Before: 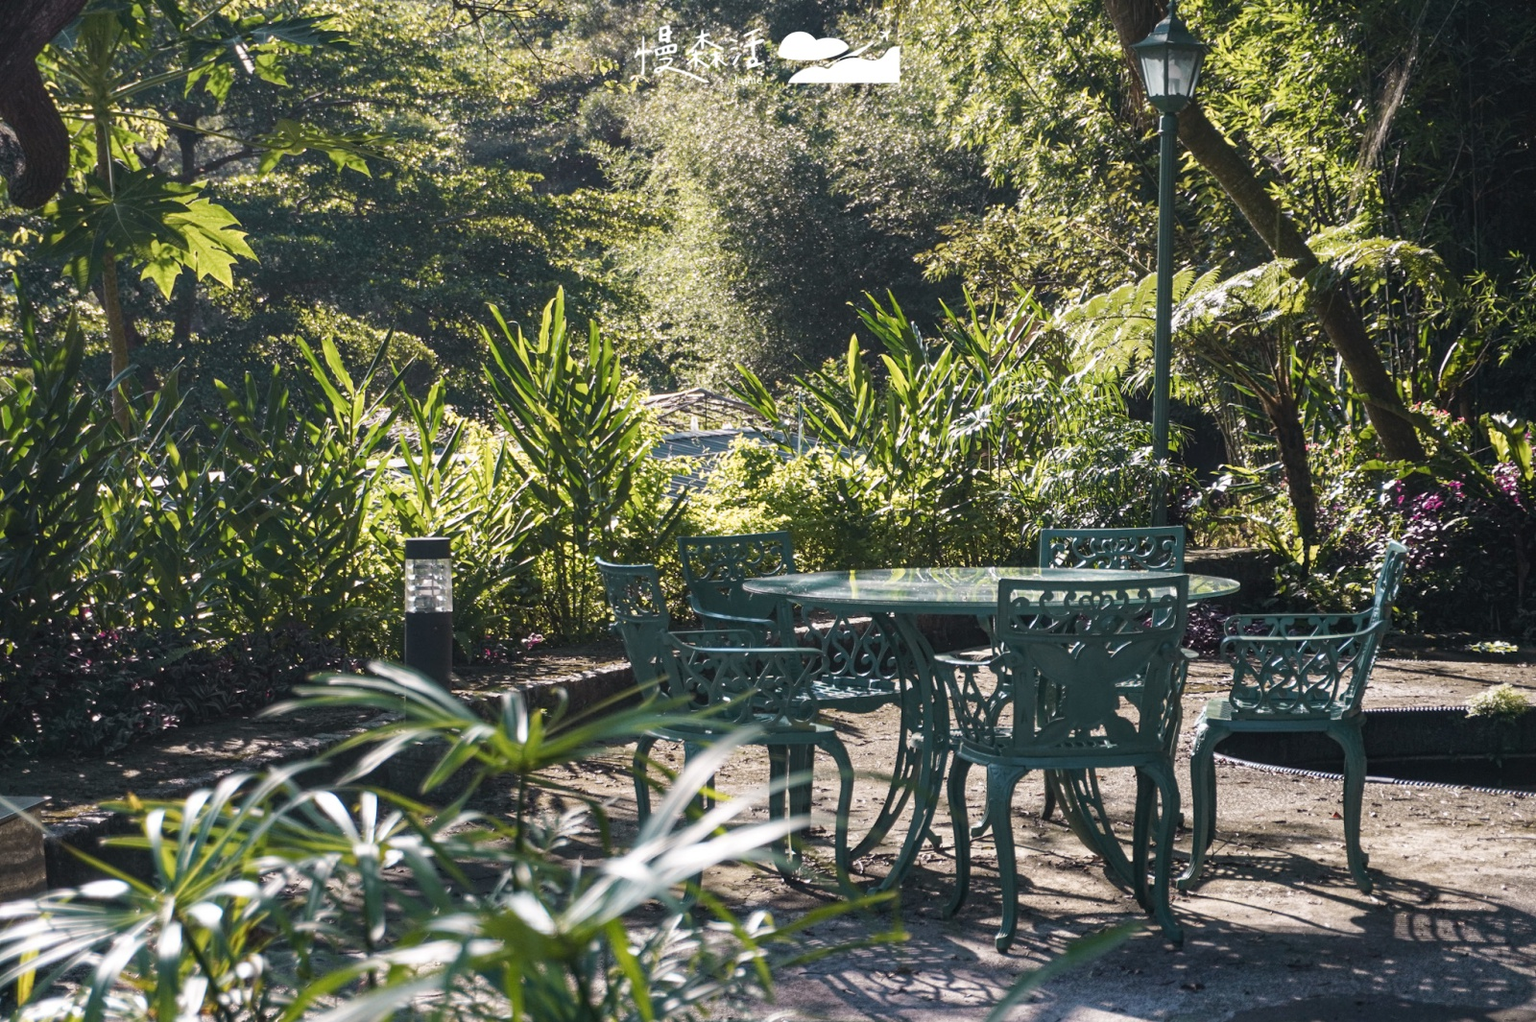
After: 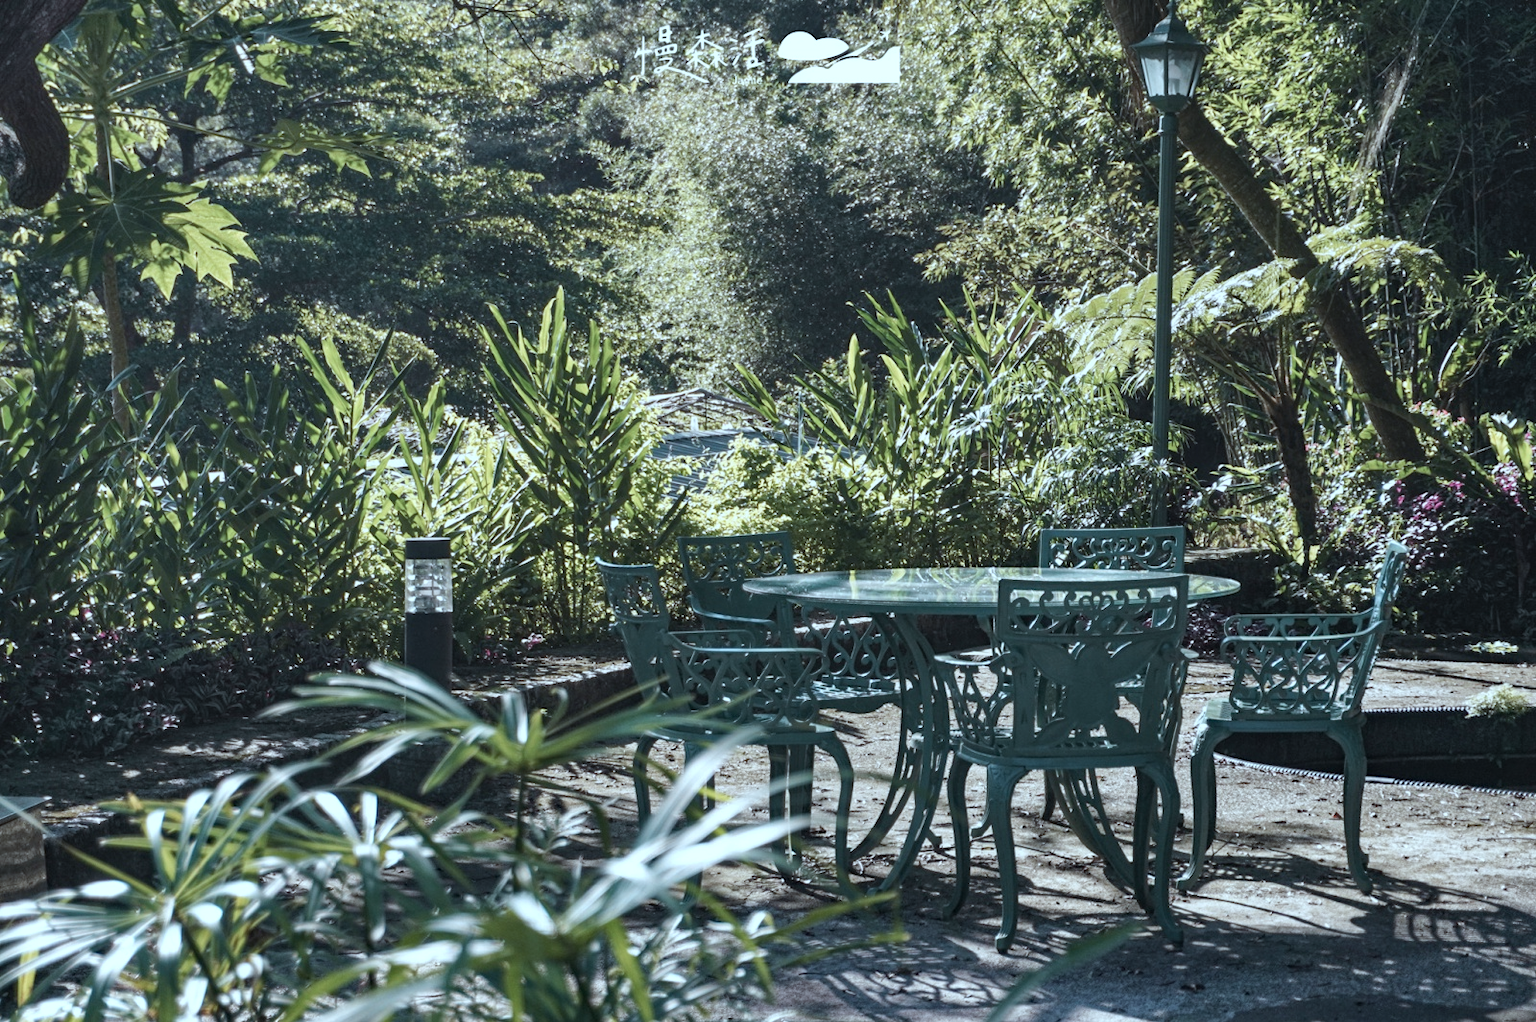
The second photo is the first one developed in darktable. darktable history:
color correction: highlights a* -12.6, highlights b* -17.85, saturation 0.708
haze removal: compatibility mode true, adaptive false
shadows and highlights: low approximation 0.01, soften with gaussian
